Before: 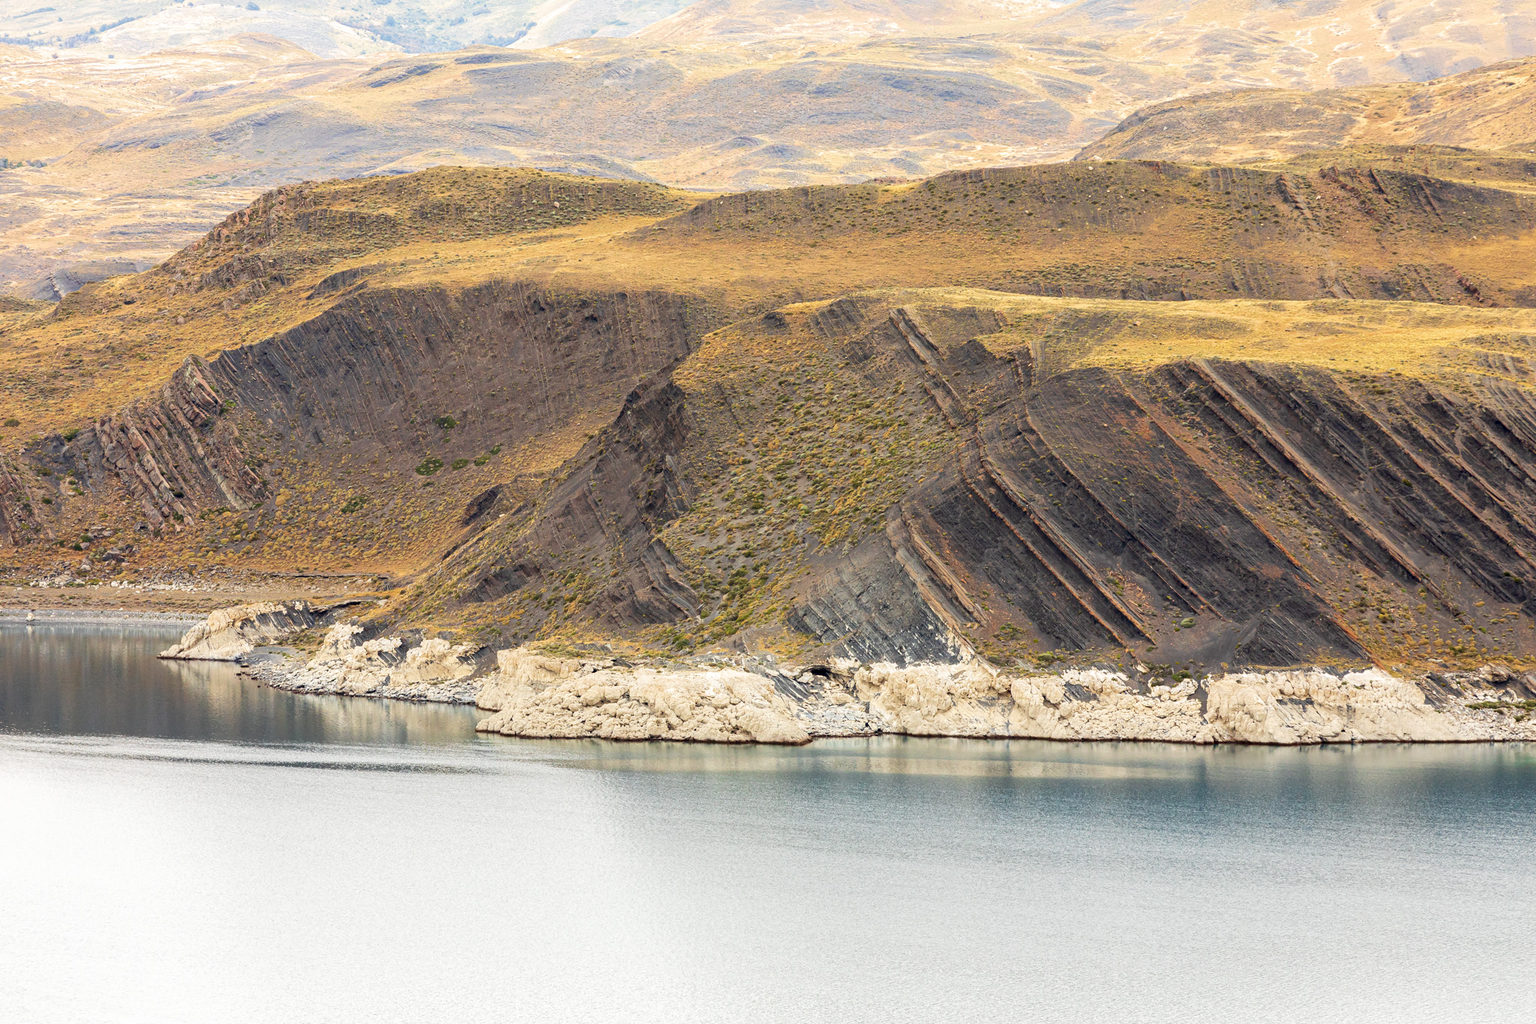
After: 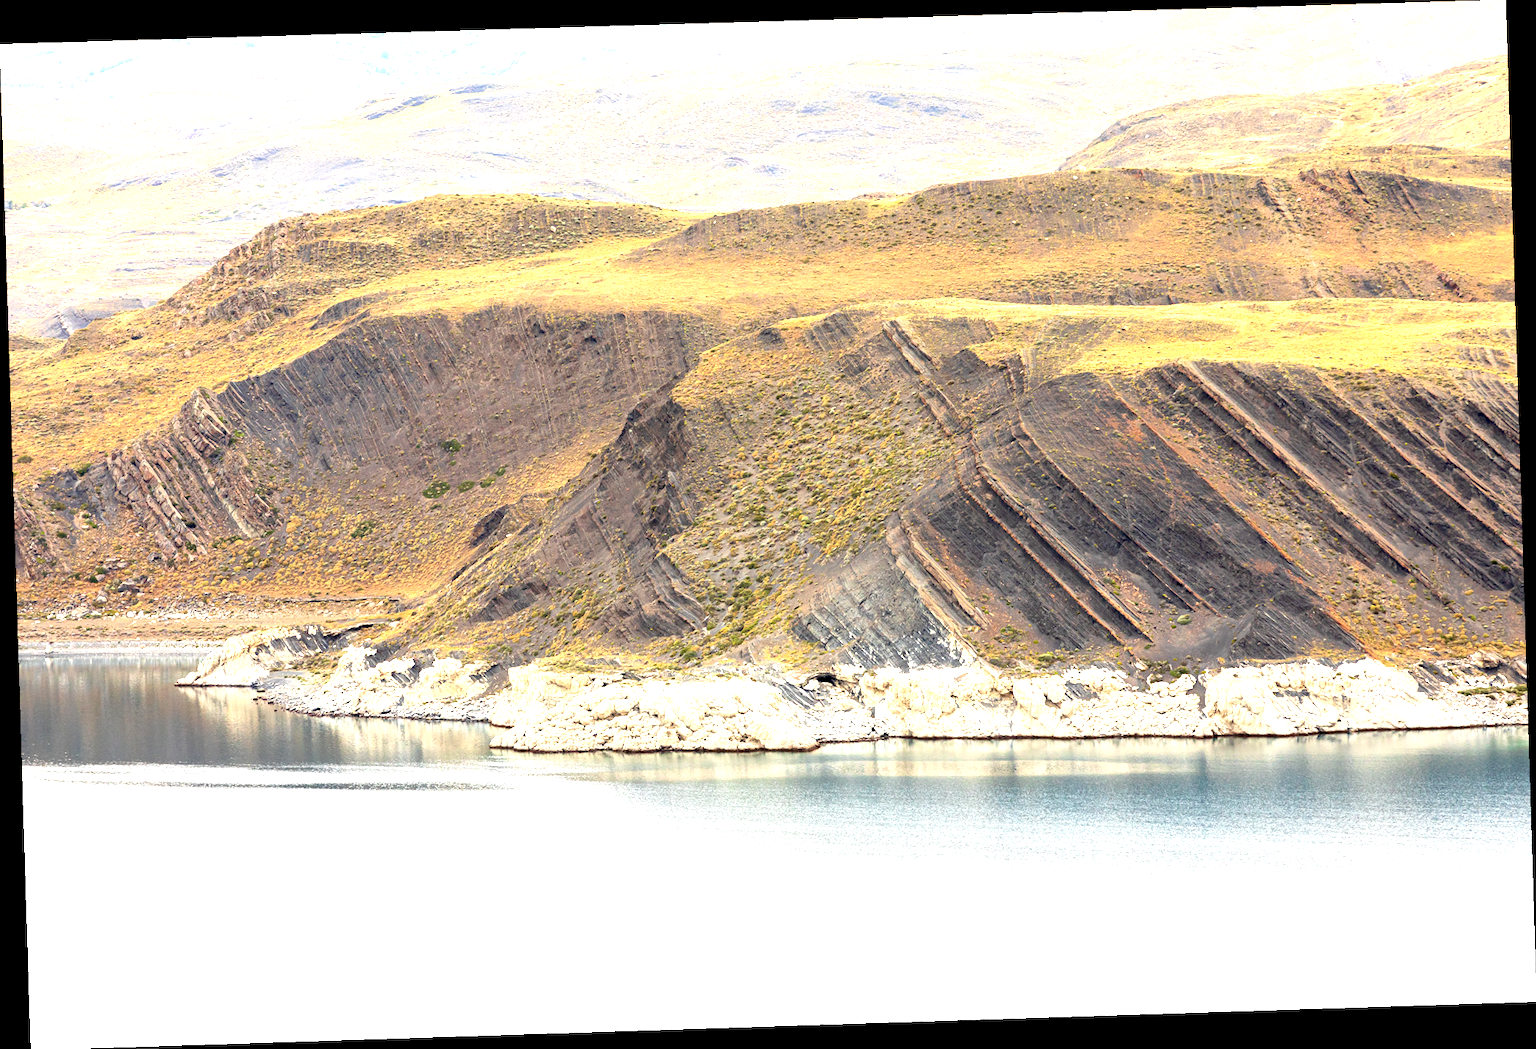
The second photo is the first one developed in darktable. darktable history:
exposure: black level correction 0.001, exposure 1 EV, compensate highlight preservation false
rotate and perspective: rotation -1.77°, lens shift (horizontal) 0.004, automatic cropping off
